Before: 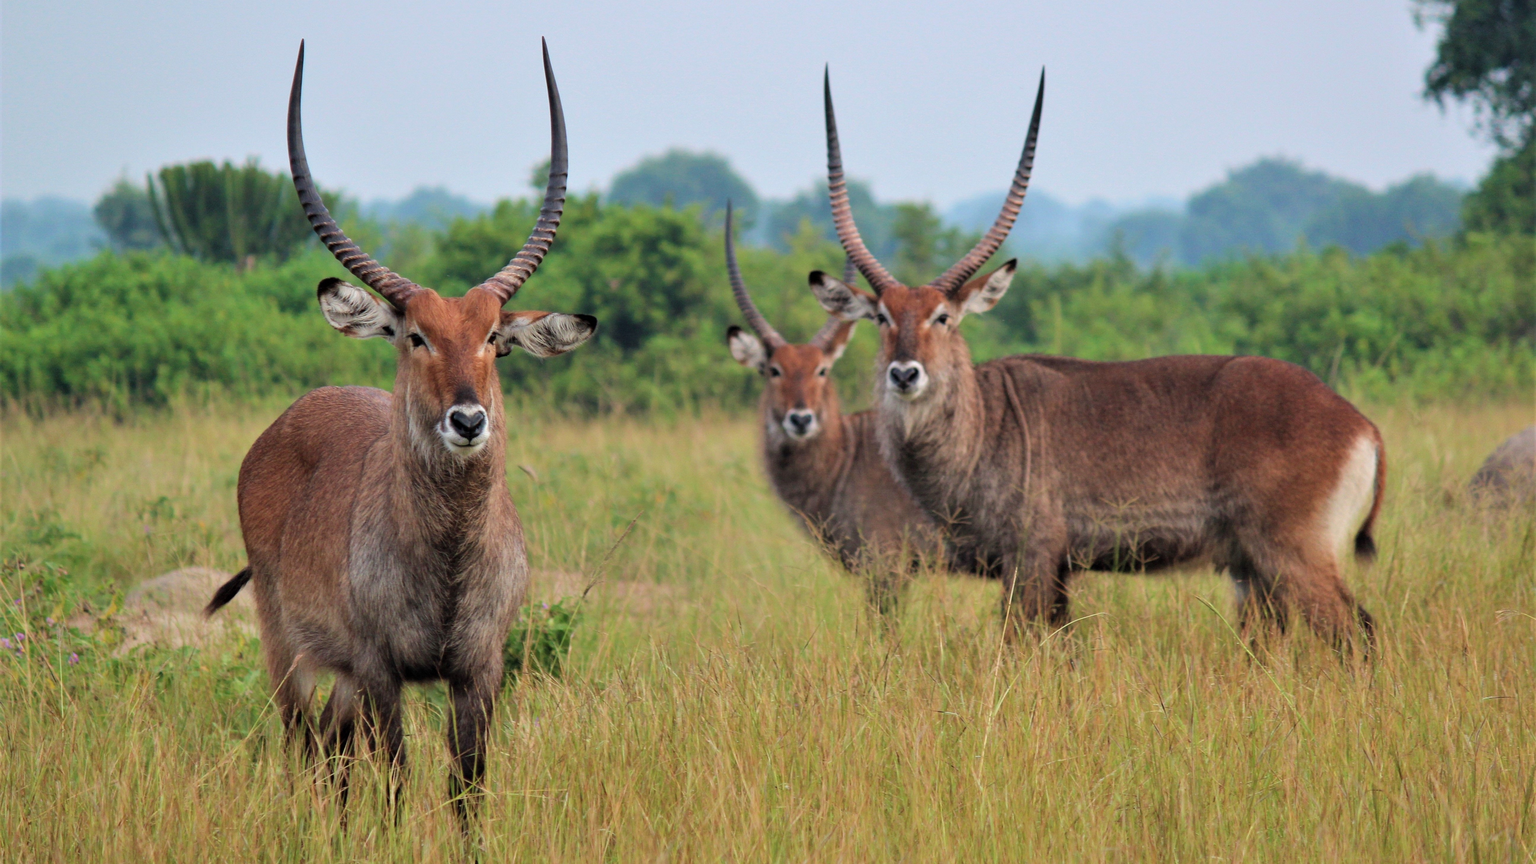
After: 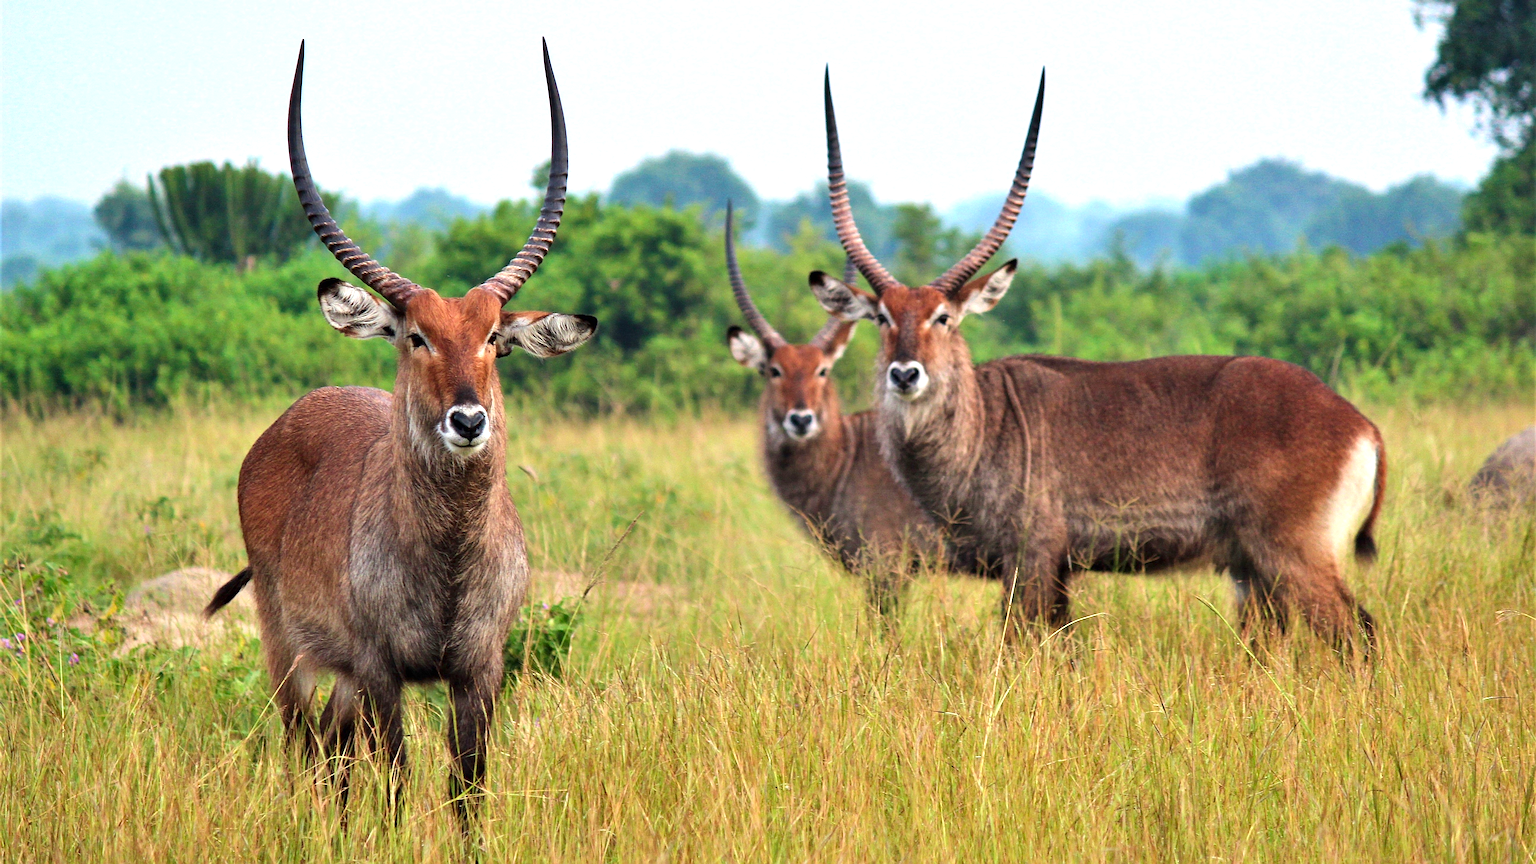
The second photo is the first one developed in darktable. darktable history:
exposure: black level correction -0.001, exposure 0.9 EV, compensate exposure bias true, compensate highlight preservation false
tone equalizer: -7 EV 0.18 EV, -6 EV 0.12 EV, -5 EV 0.08 EV, -4 EV 0.04 EV, -2 EV -0.02 EV, -1 EV -0.04 EV, +0 EV -0.06 EV, luminance estimator HSV value / RGB max
contrast brightness saturation: contrast 0.07, brightness -0.14, saturation 0.11
shadows and highlights: shadows 37.27, highlights -28.18, soften with gaussian
sharpen: on, module defaults
